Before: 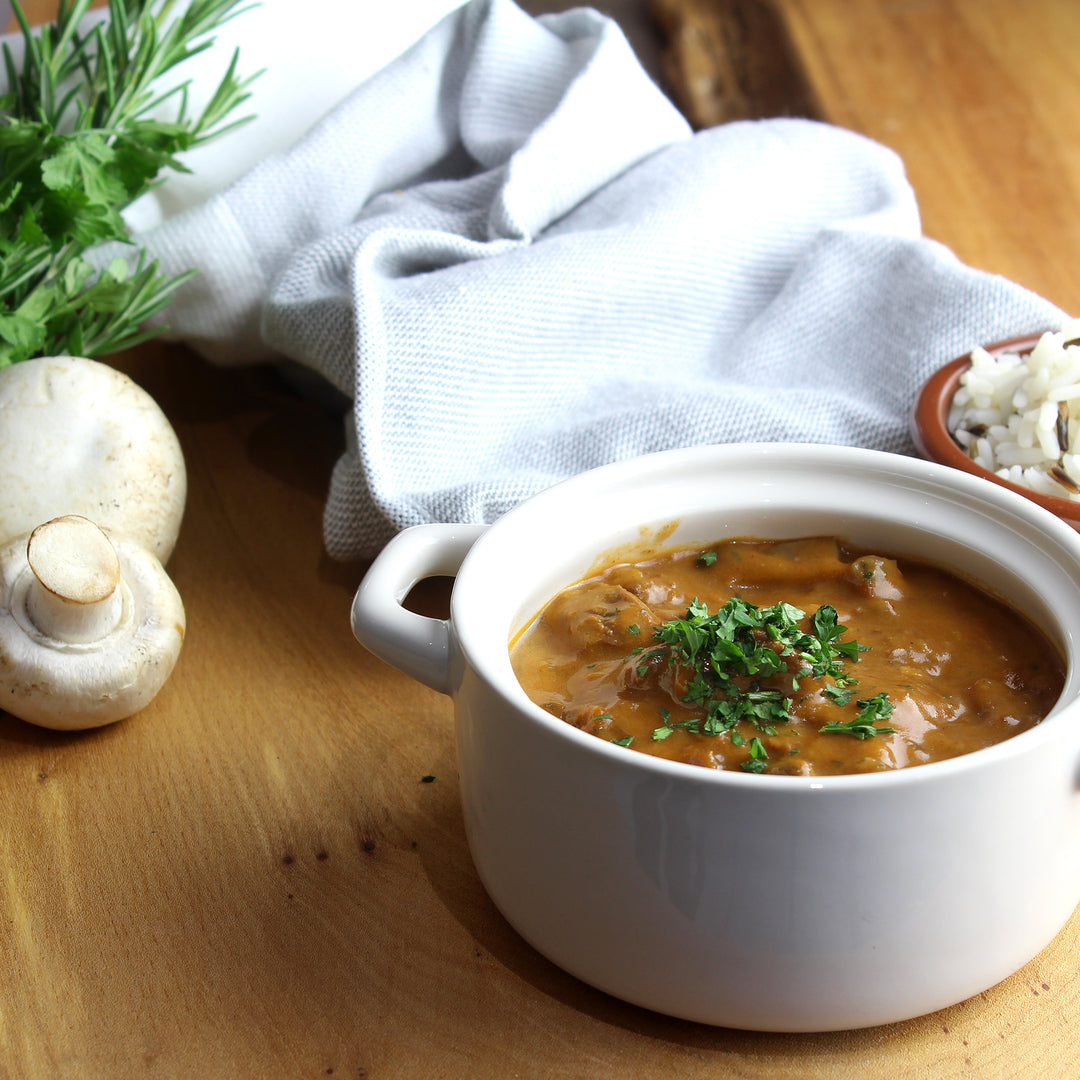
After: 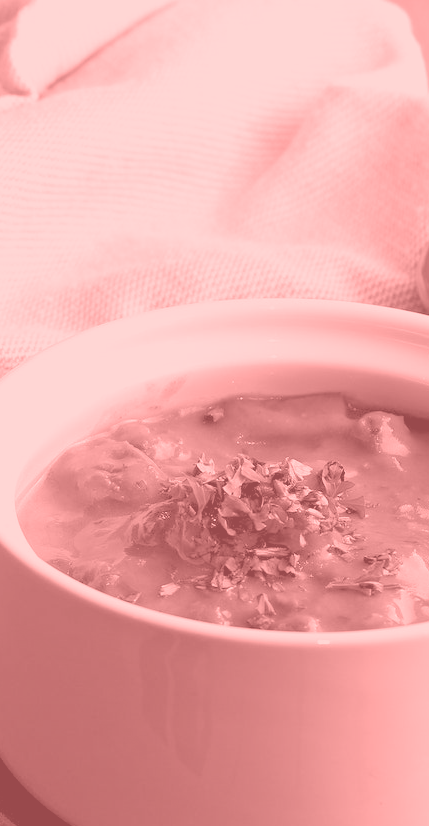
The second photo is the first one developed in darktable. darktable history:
crop: left 45.721%, top 13.393%, right 14.118%, bottom 10.01%
colorize: saturation 51%, source mix 50.67%, lightness 50.67%
rgb levels: levels [[0.013, 0.434, 0.89], [0, 0.5, 1], [0, 0.5, 1]]
